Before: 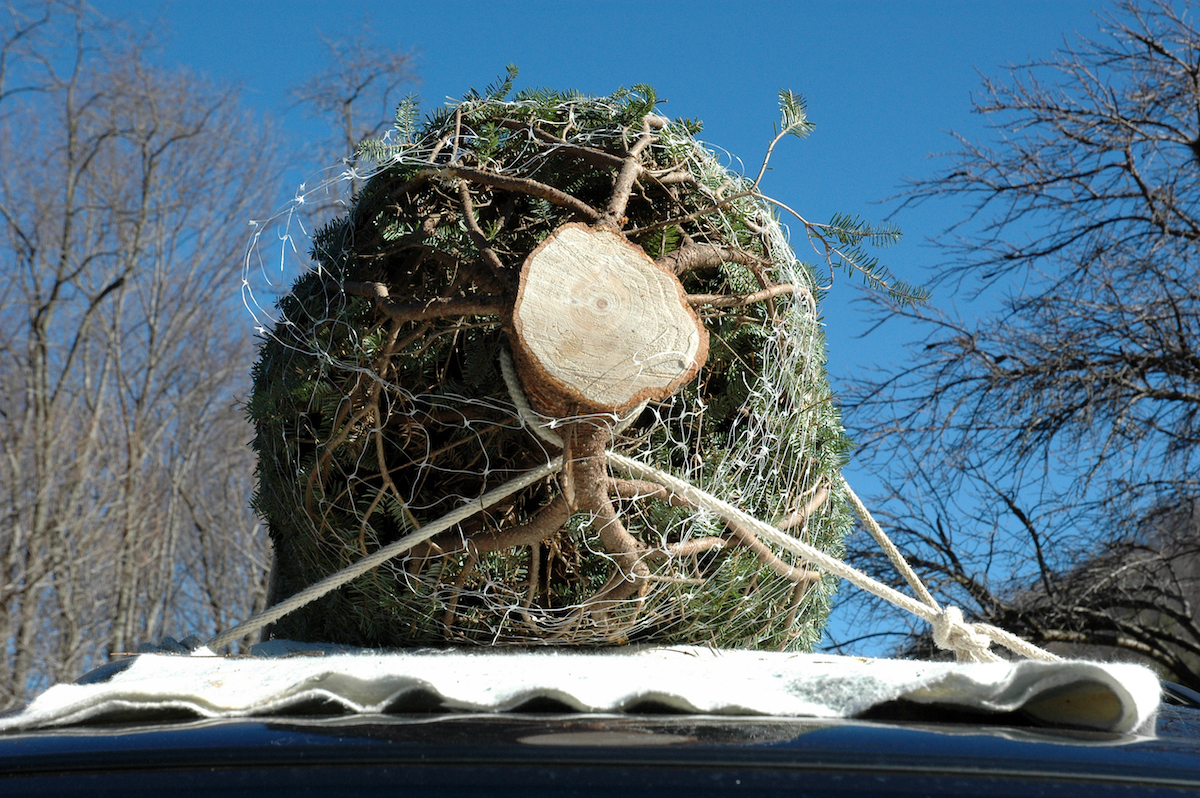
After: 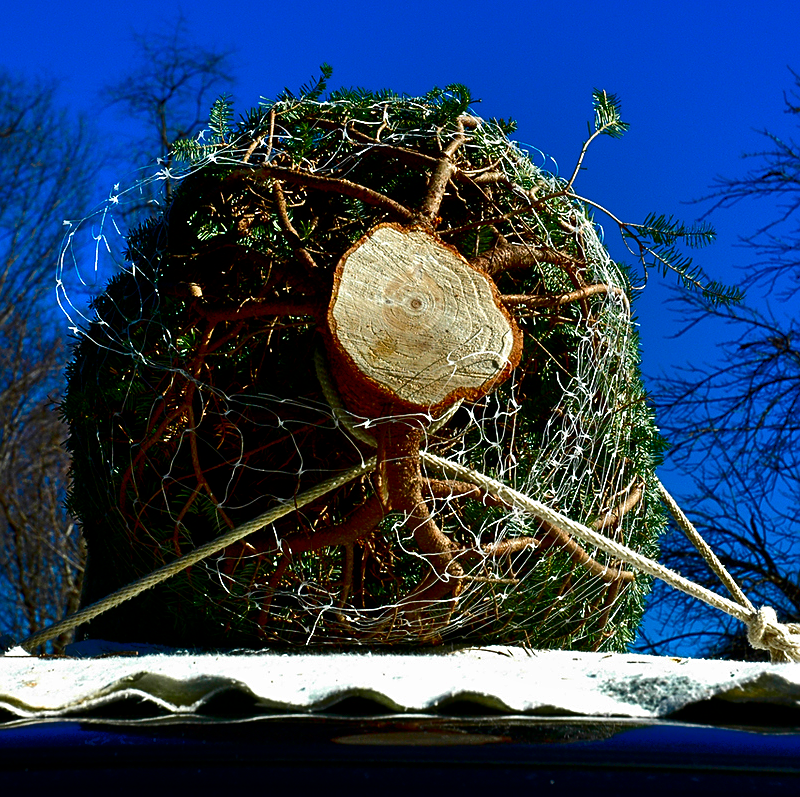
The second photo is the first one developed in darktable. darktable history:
crop and rotate: left 15.508%, right 17.783%
sharpen: on, module defaults
shadows and highlights: low approximation 0.01, soften with gaussian
contrast brightness saturation: brightness -0.992, saturation 0.988
